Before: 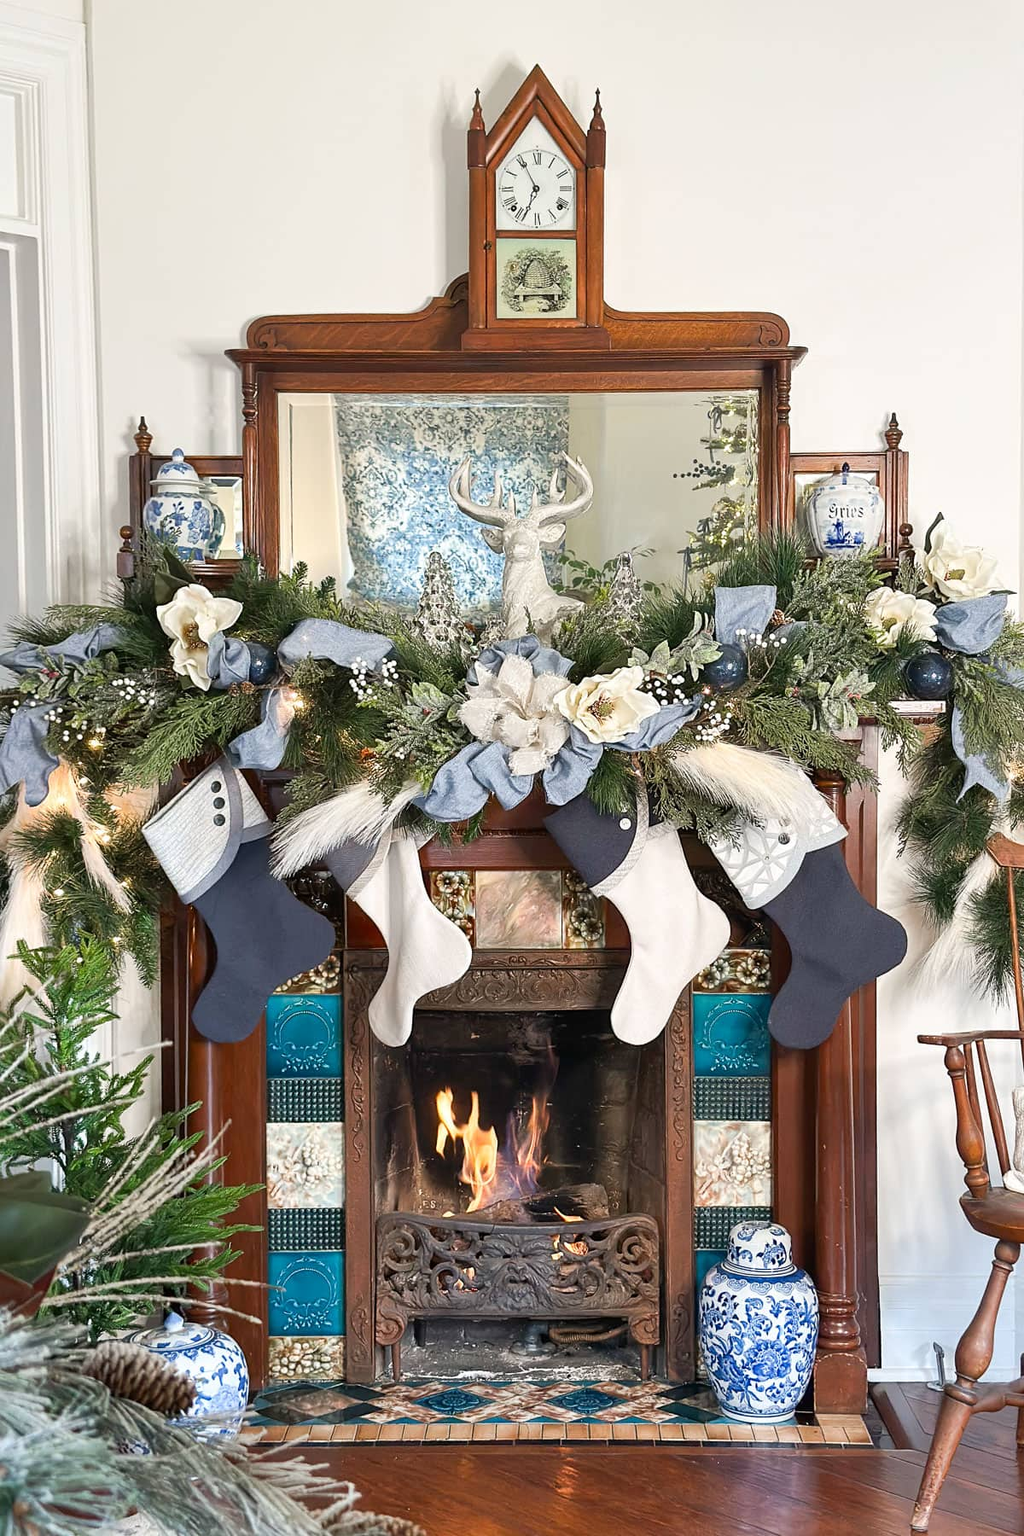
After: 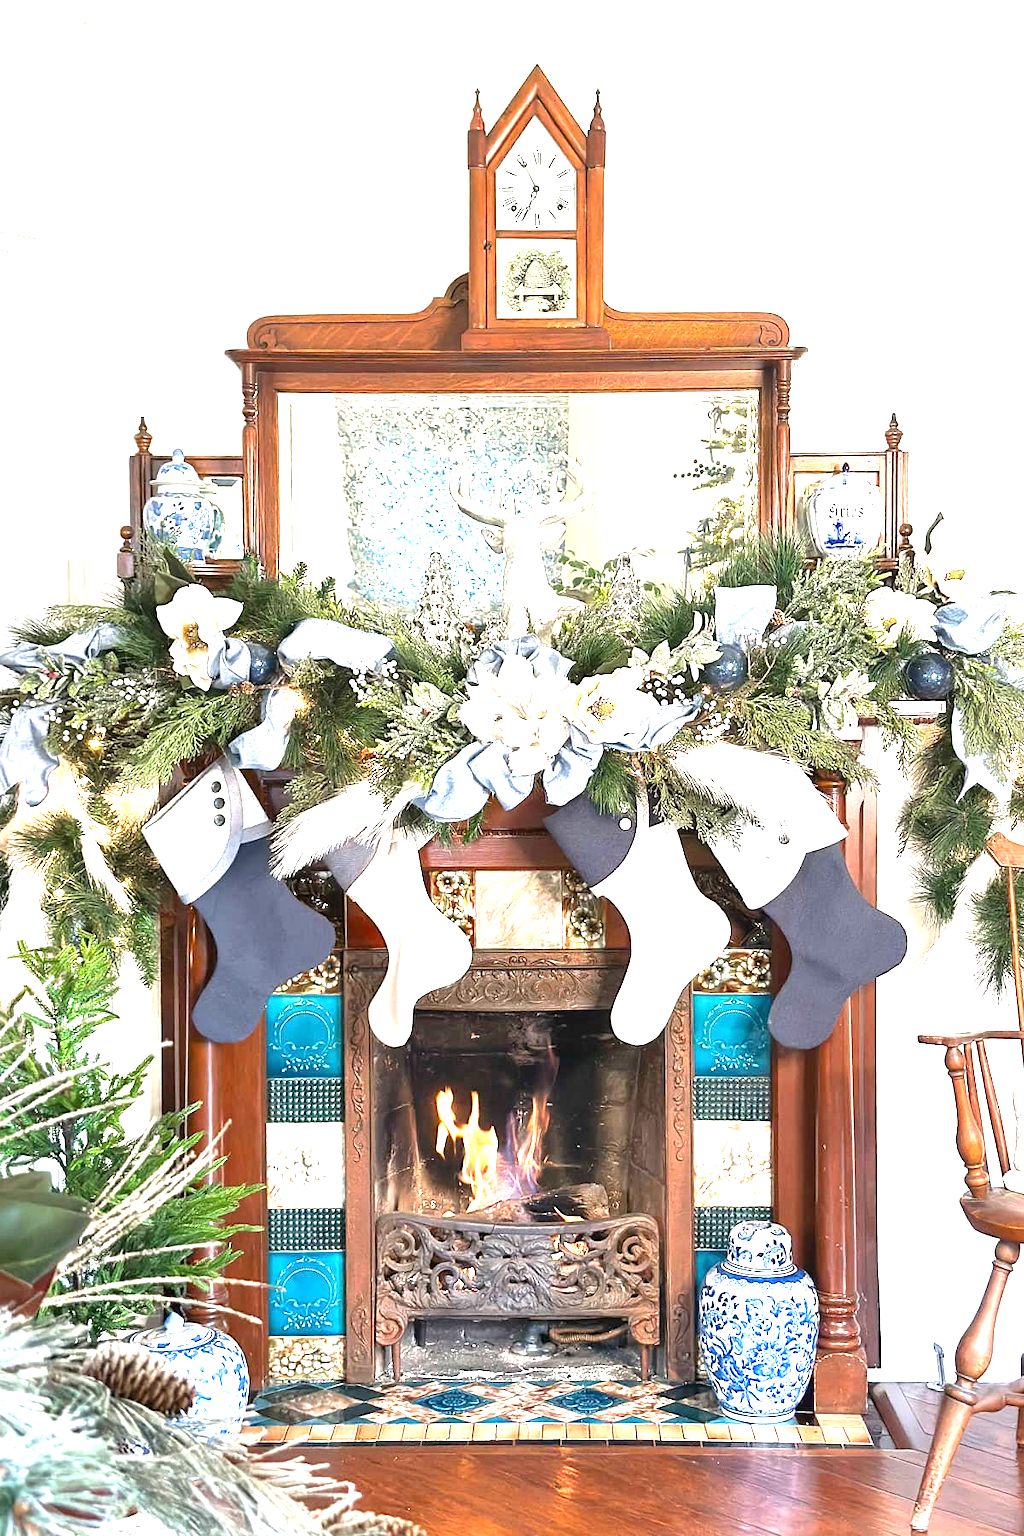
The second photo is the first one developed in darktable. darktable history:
exposure: black level correction 0, exposure 1.571 EV, compensate highlight preservation false
